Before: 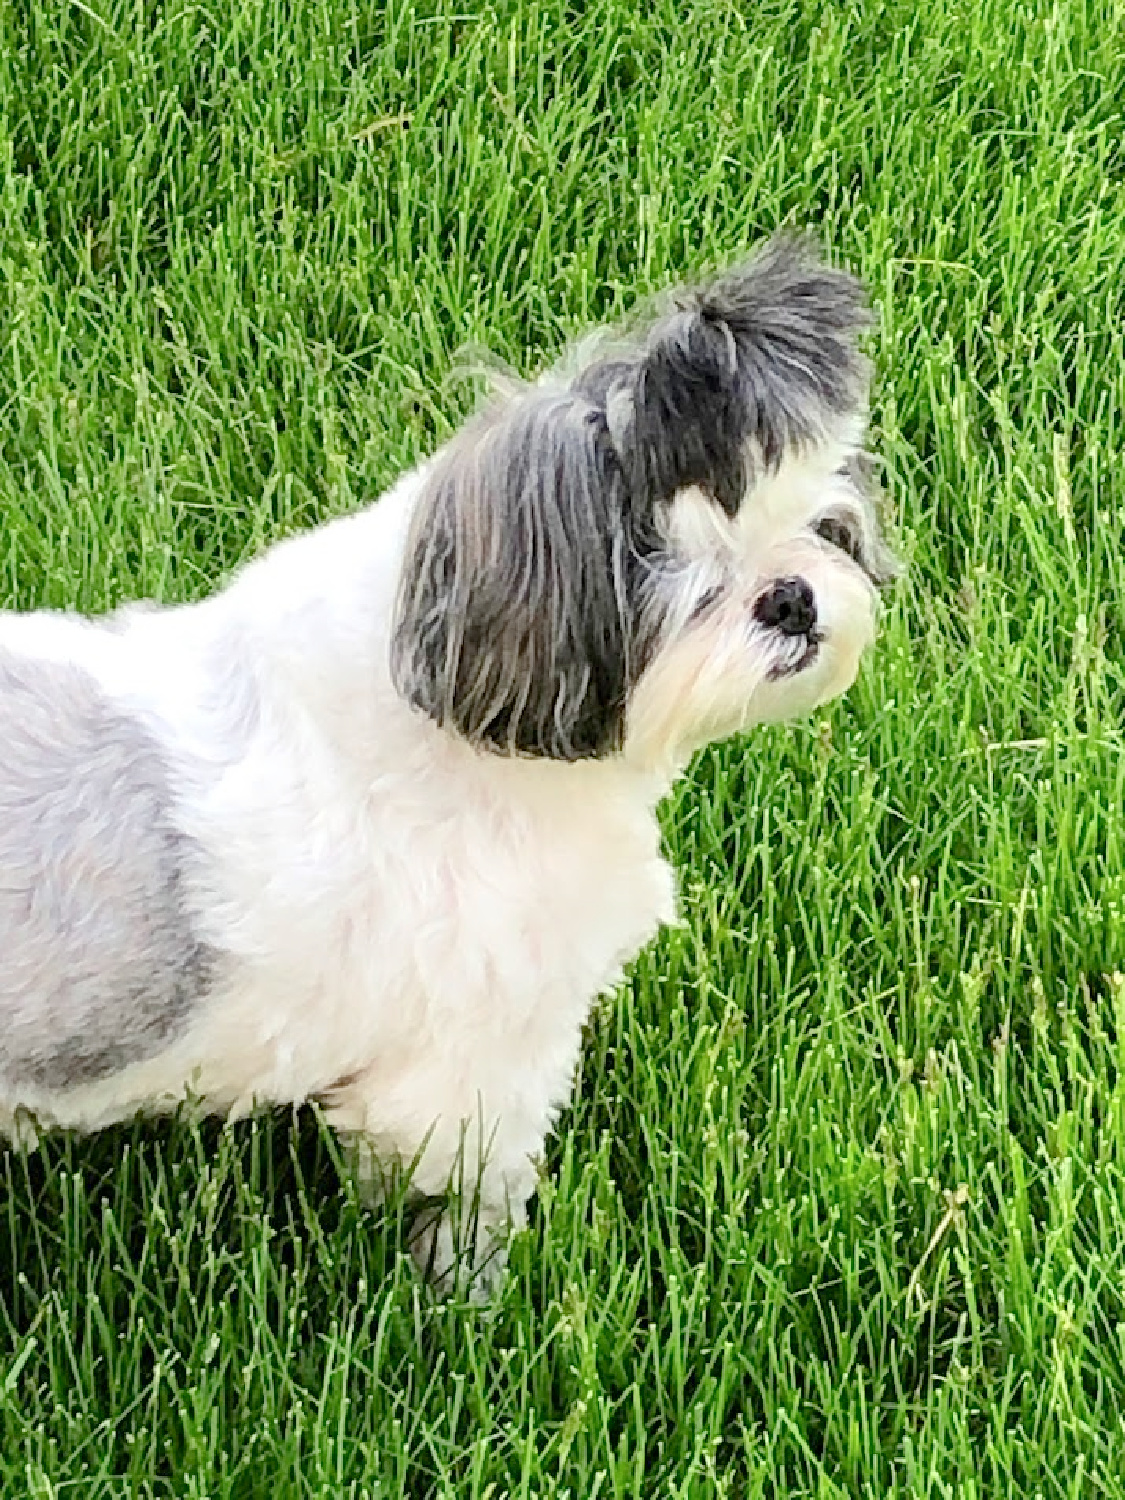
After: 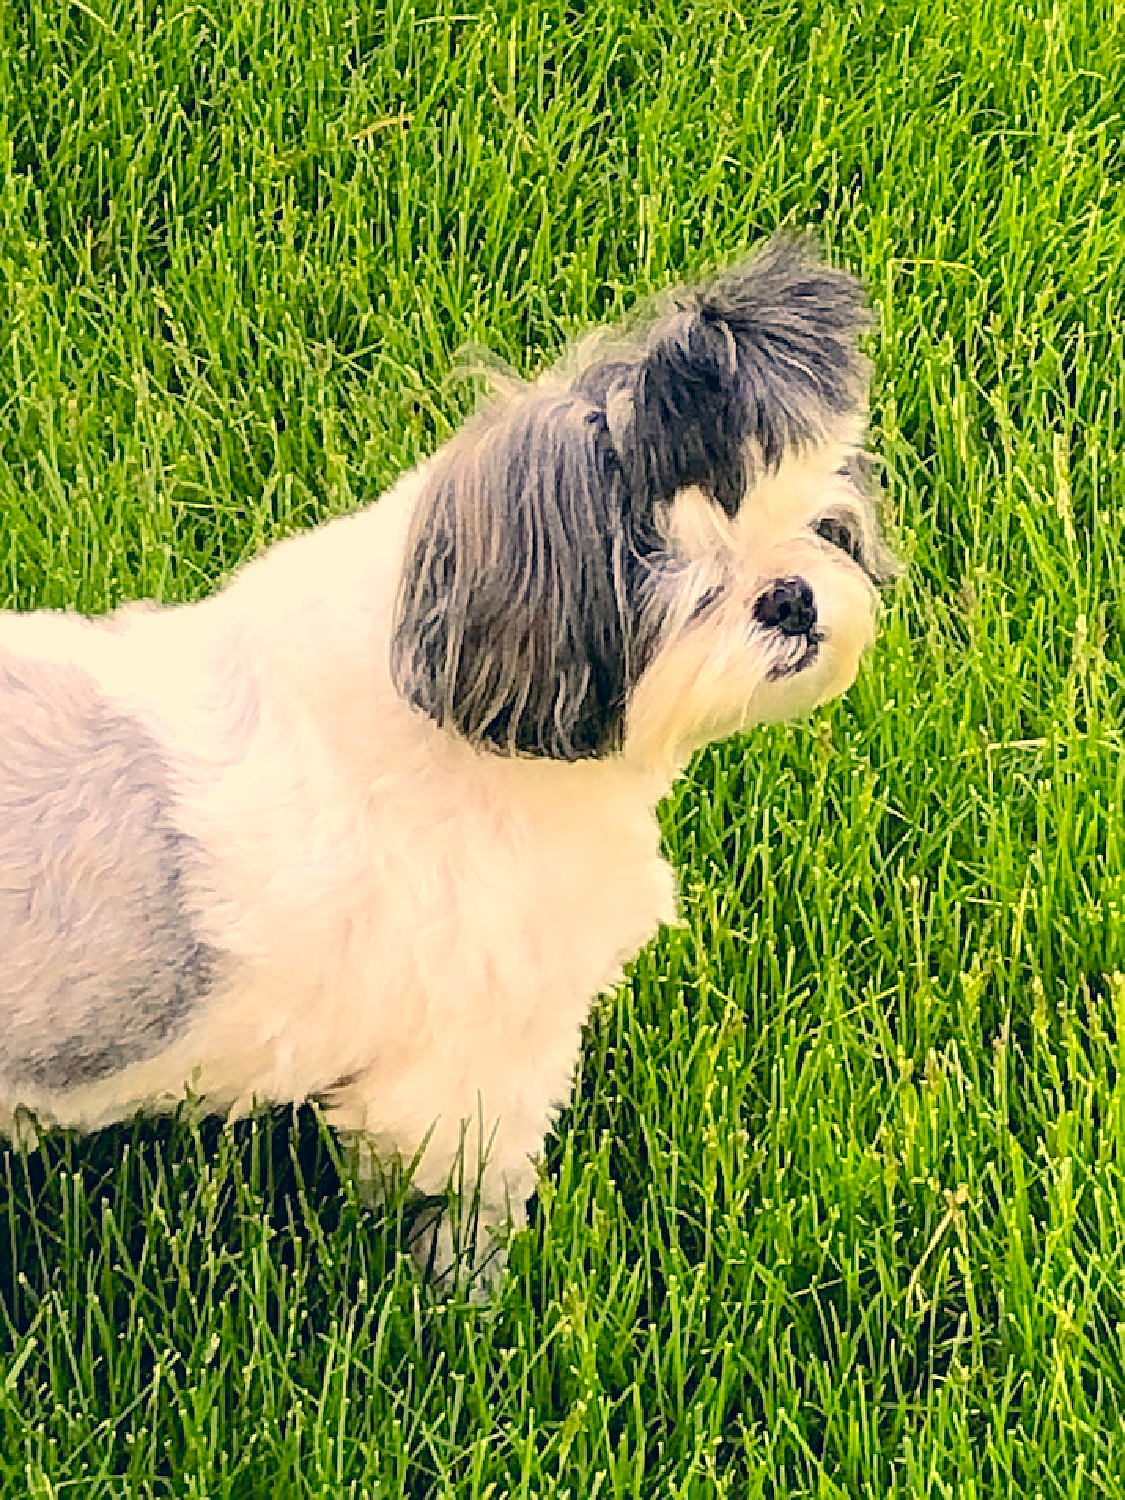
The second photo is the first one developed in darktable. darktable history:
color correction: highlights a* 10.37, highlights b* 14.5, shadows a* -9.96, shadows b* -15.07
sharpen: on, module defaults
color balance rgb: shadows lift › chroma 4.379%, shadows lift › hue 25.97°, highlights gain › chroma 2.052%, highlights gain › hue 72.09°, perceptual saturation grading › global saturation 24.916%
